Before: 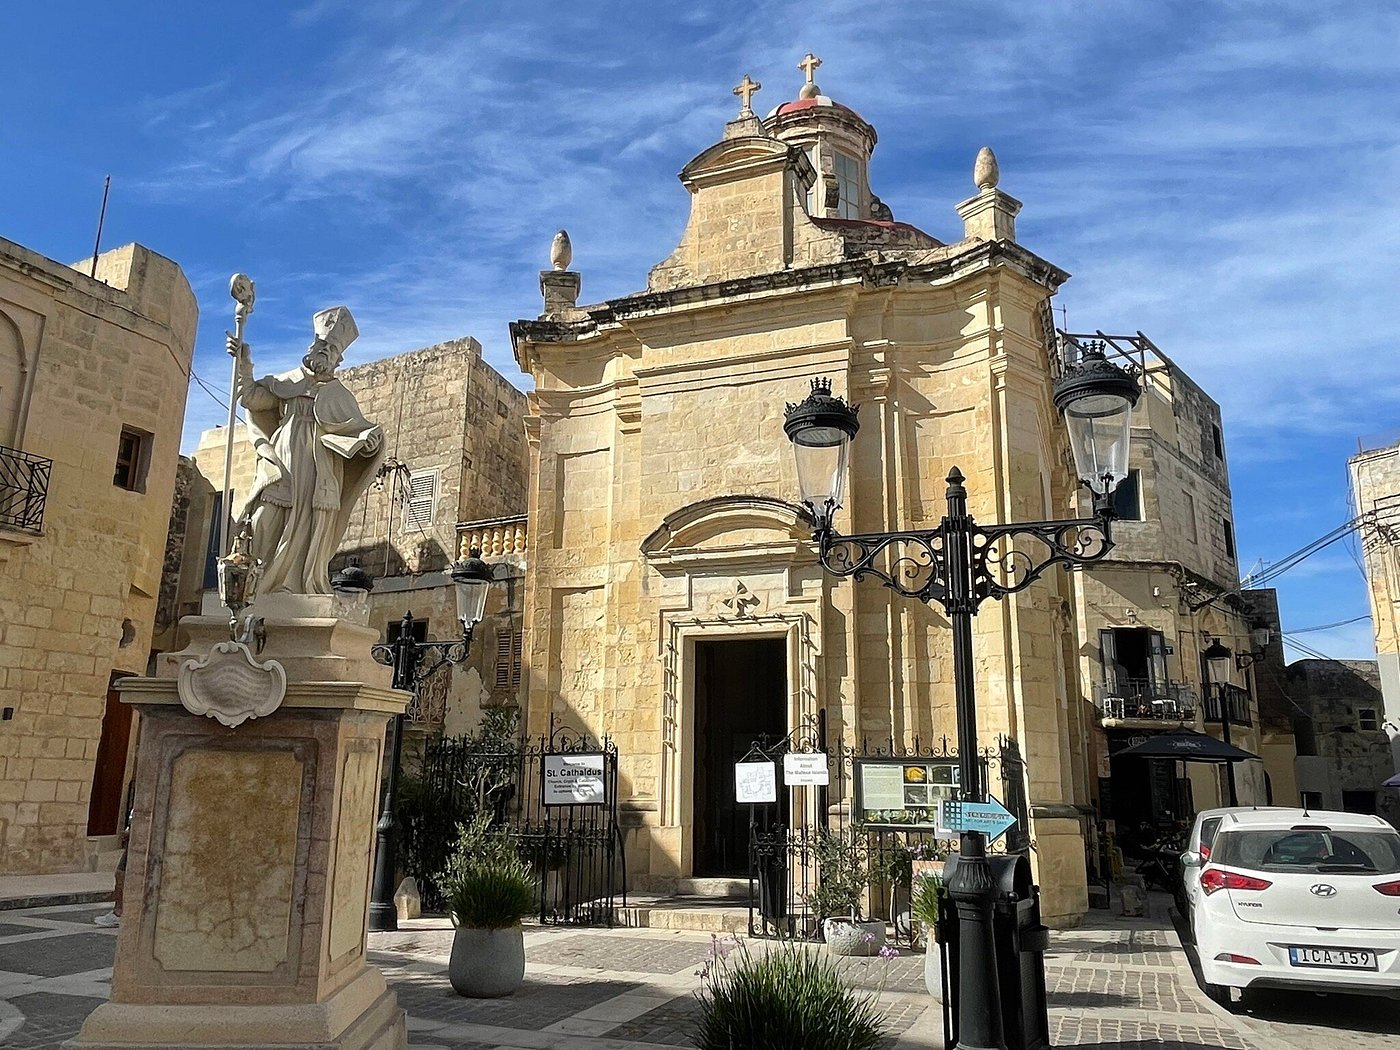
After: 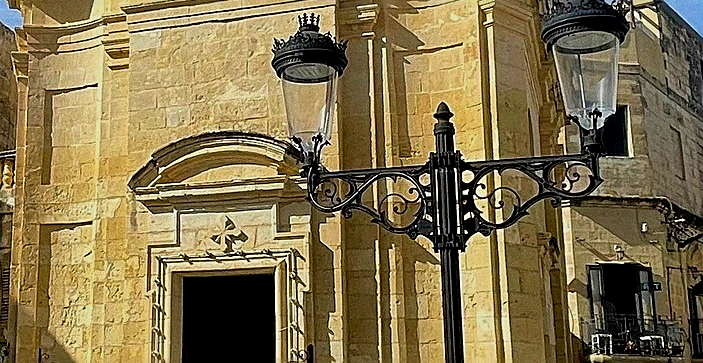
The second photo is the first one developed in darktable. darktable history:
crop: left 36.607%, top 34.735%, right 13.146%, bottom 30.611%
grain: coarseness 0.09 ISO
exposure: black level correction 0.011, exposure -0.478 EV, compensate highlight preservation false
local contrast: mode bilateral grid, contrast 20, coarseness 50, detail 120%, midtone range 0.2
sharpen: on, module defaults
color balance rgb: perceptual saturation grading › global saturation 20%, global vibrance 20%
velvia: on, module defaults
